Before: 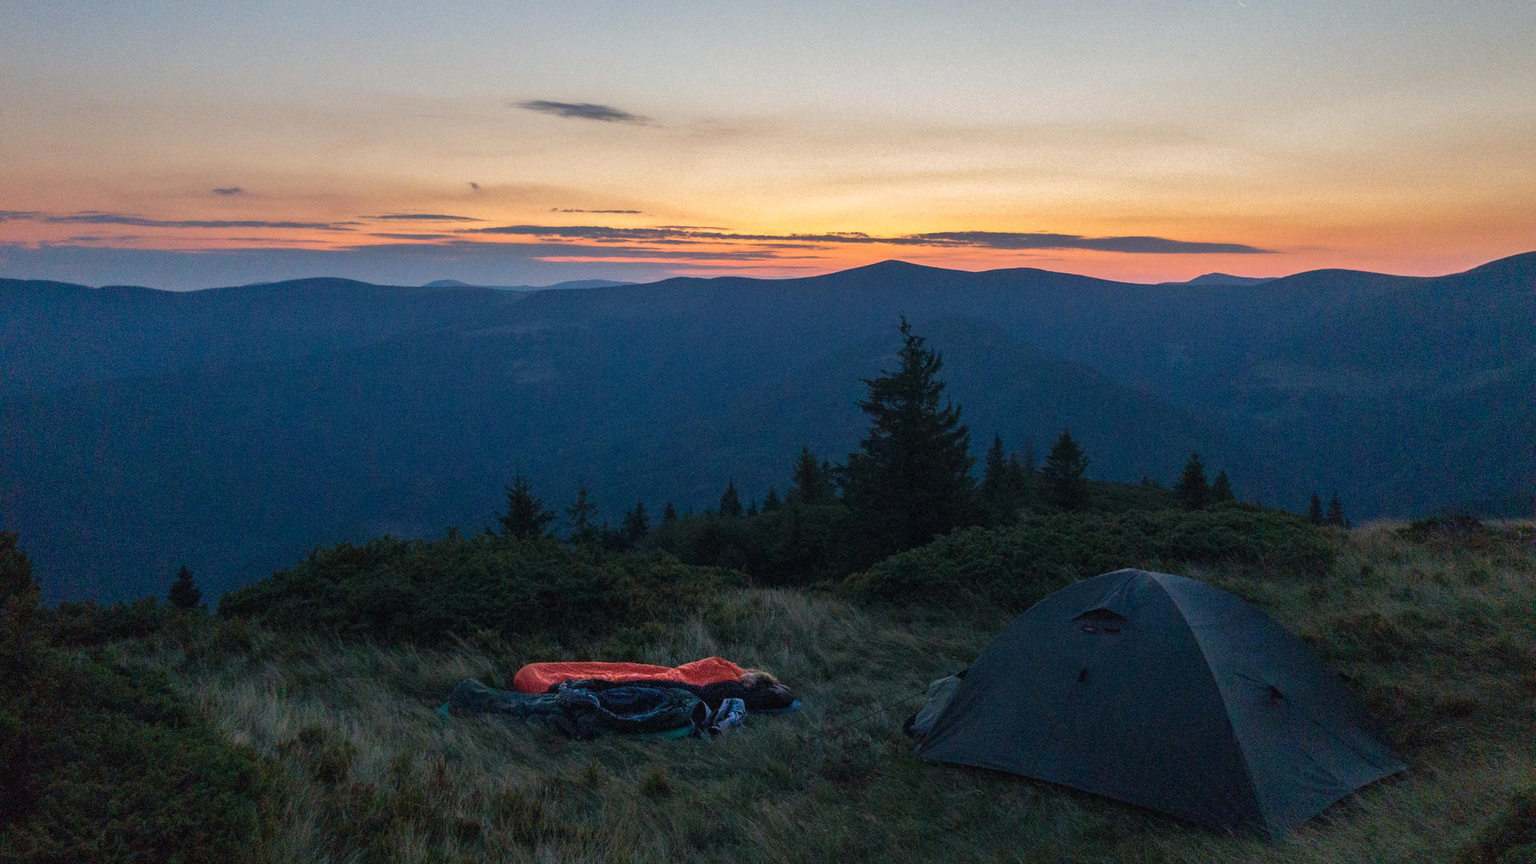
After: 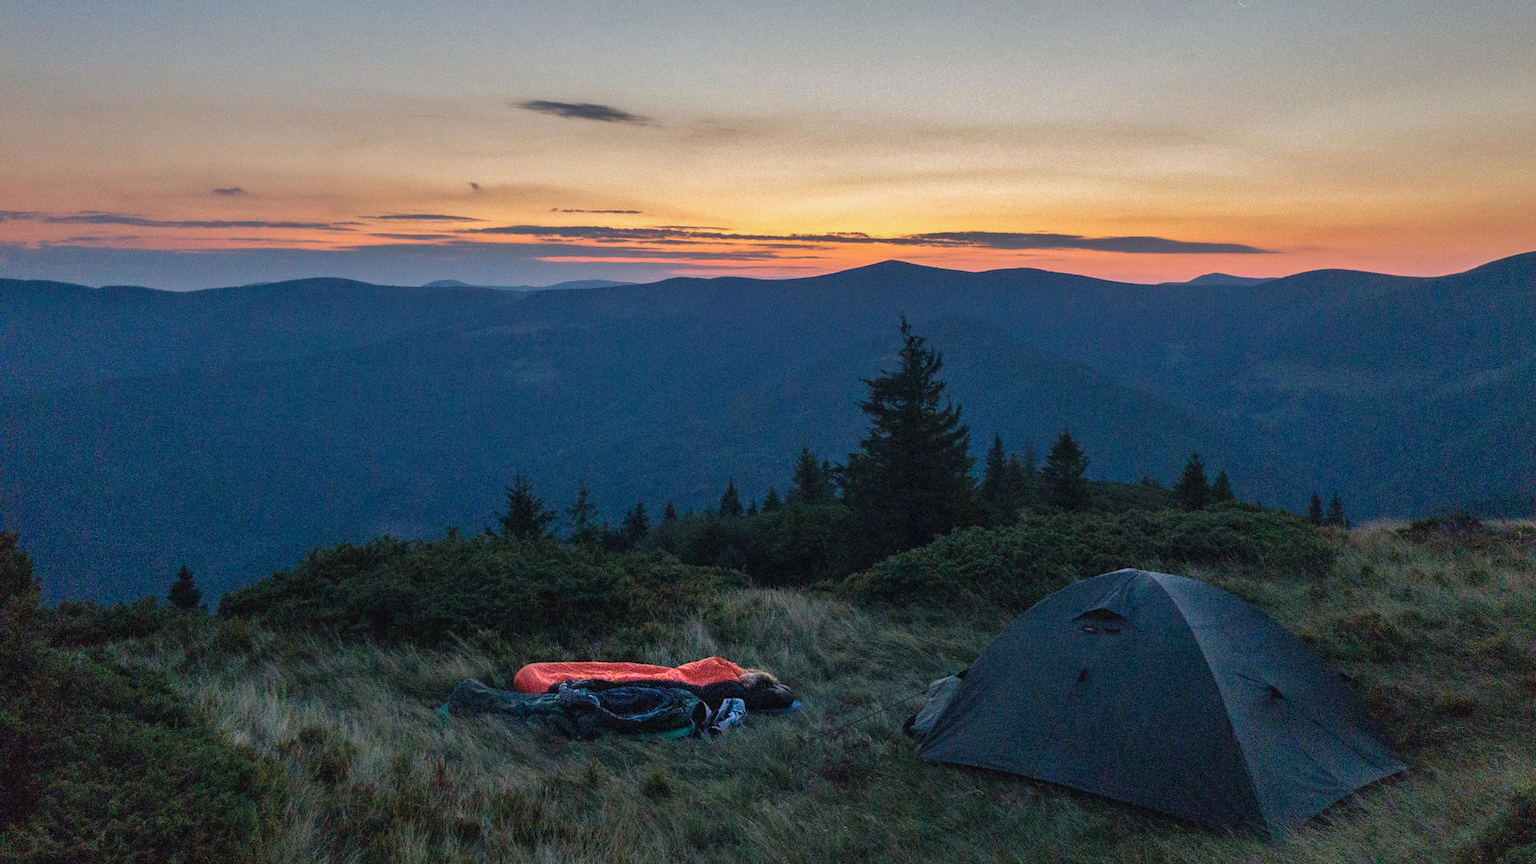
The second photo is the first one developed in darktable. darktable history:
shadows and highlights: shadows 43.83, white point adjustment -1.43, soften with gaussian
